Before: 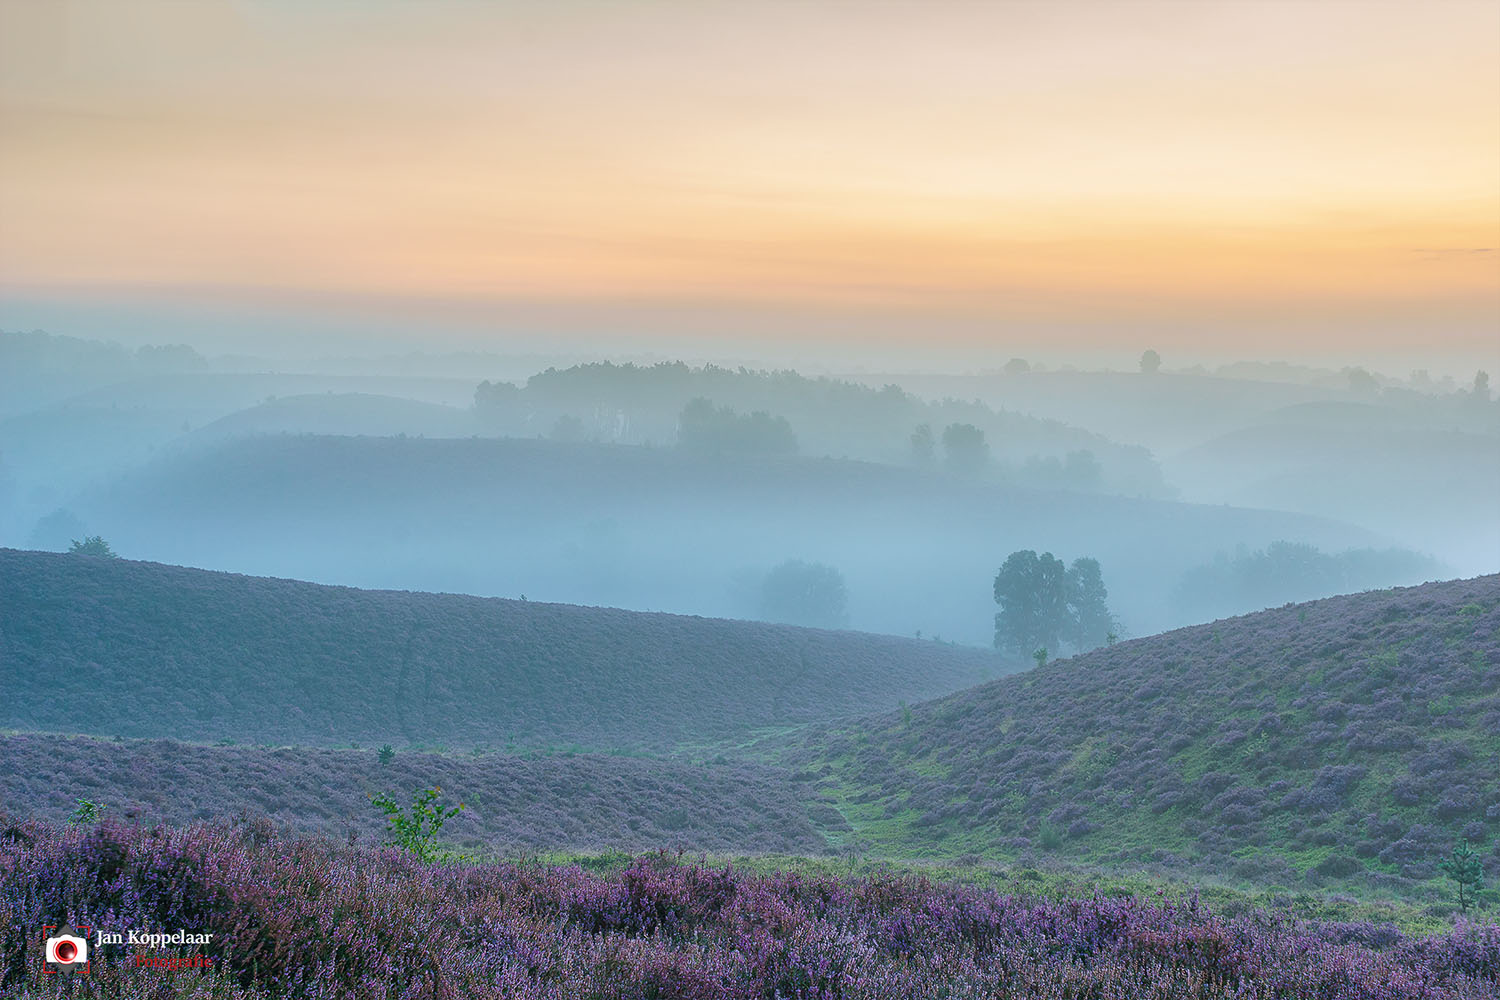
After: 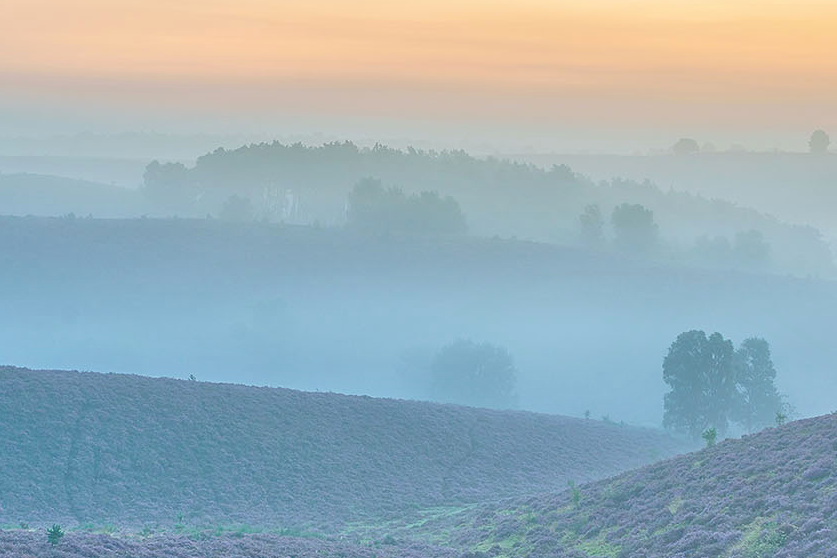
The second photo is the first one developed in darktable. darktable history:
tone equalizer: -7 EV 0.15 EV, -6 EV 0.6 EV, -5 EV 1.15 EV, -4 EV 1.33 EV, -3 EV 1.15 EV, -2 EV 0.6 EV, -1 EV 0.15 EV, mask exposure compensation -0.5 EV
crop and rotate: left 22.13%, top 22.054%, right 22.026%, bottom 22.102%
